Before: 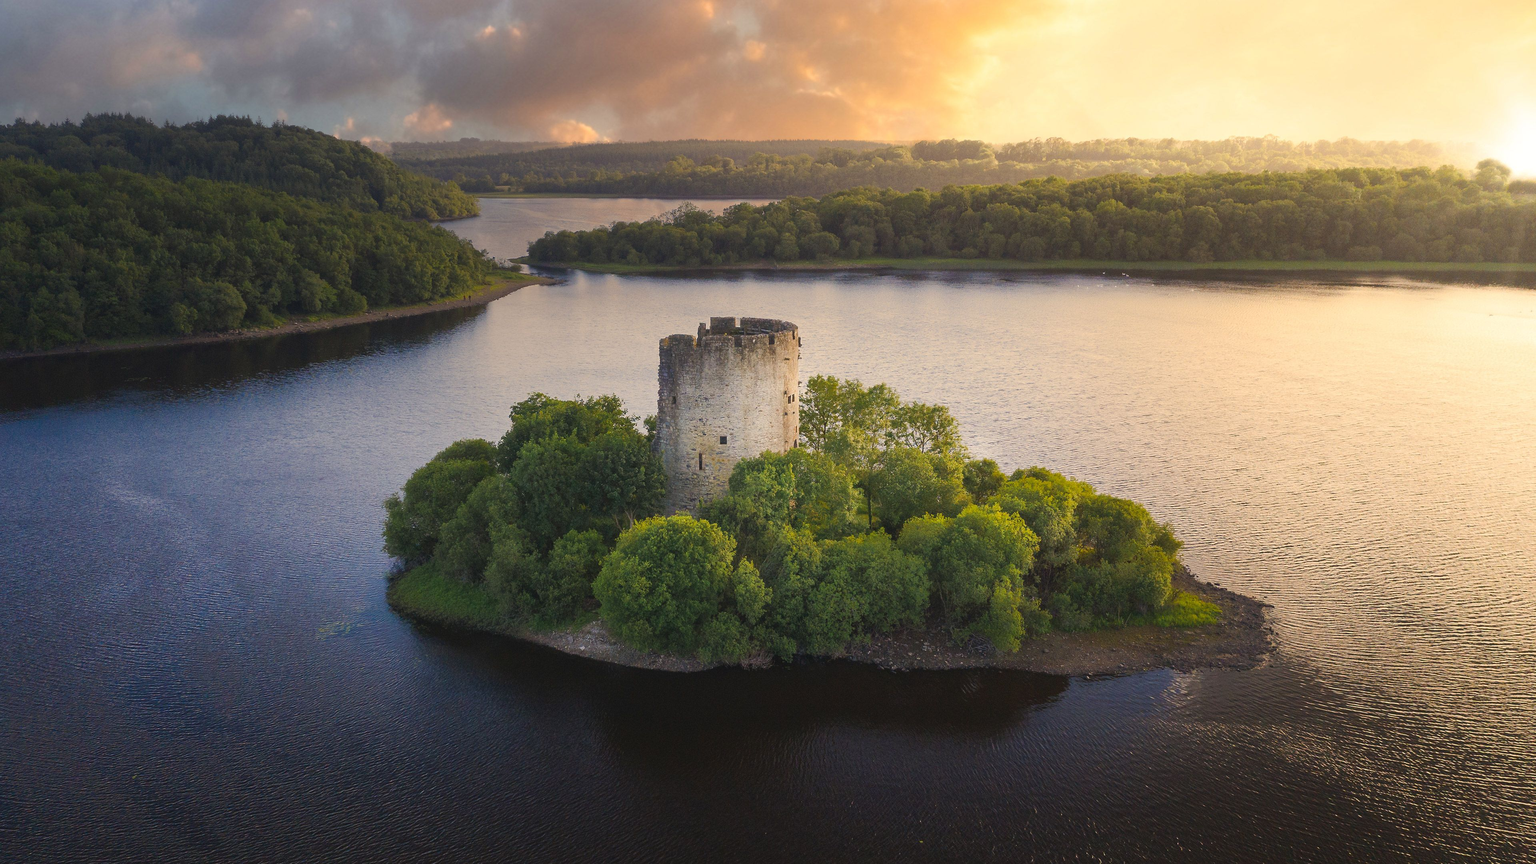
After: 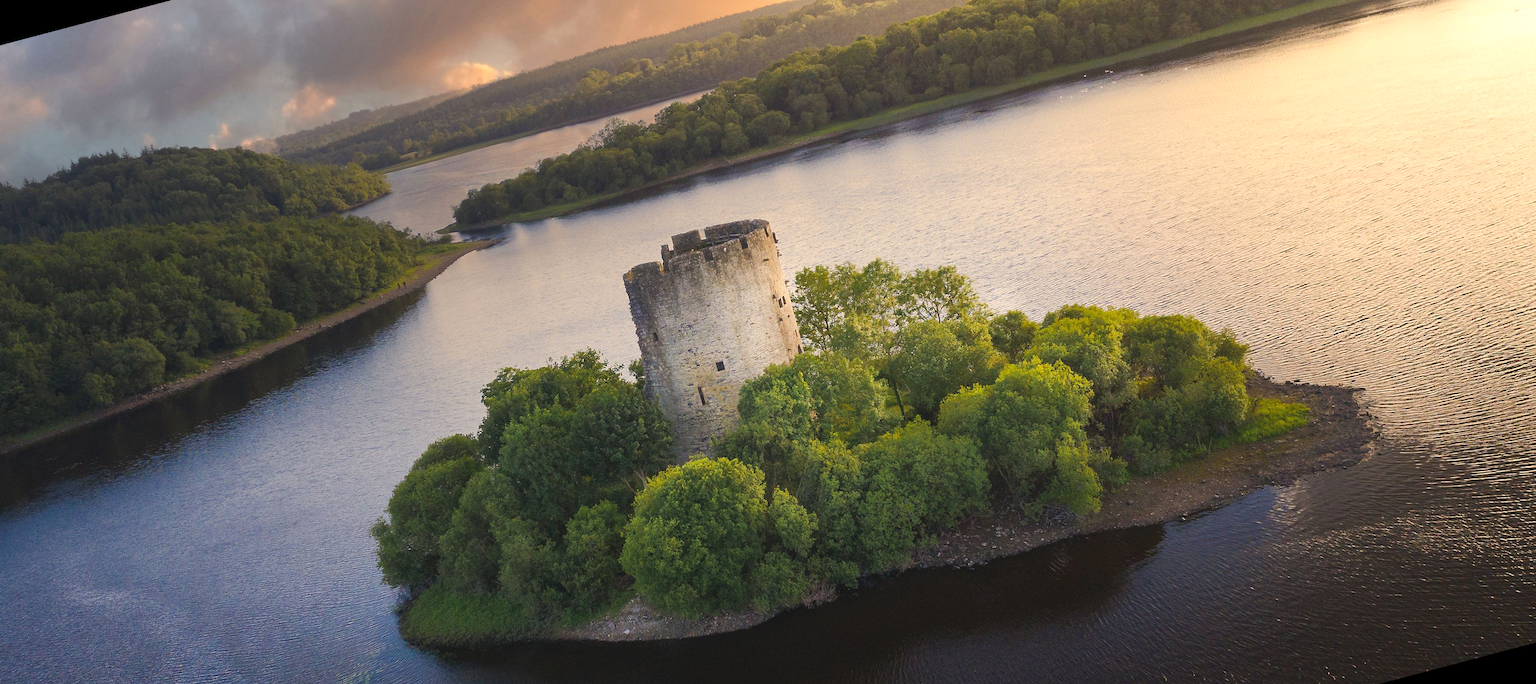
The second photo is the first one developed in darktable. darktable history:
exposure: exposure 0.191 EV, compensate highlight preservation false
rotate and perspective: rotation -14.8°, crop left 0.1, crop right 0.903, crop top 0.25, crop bottom 0.748
